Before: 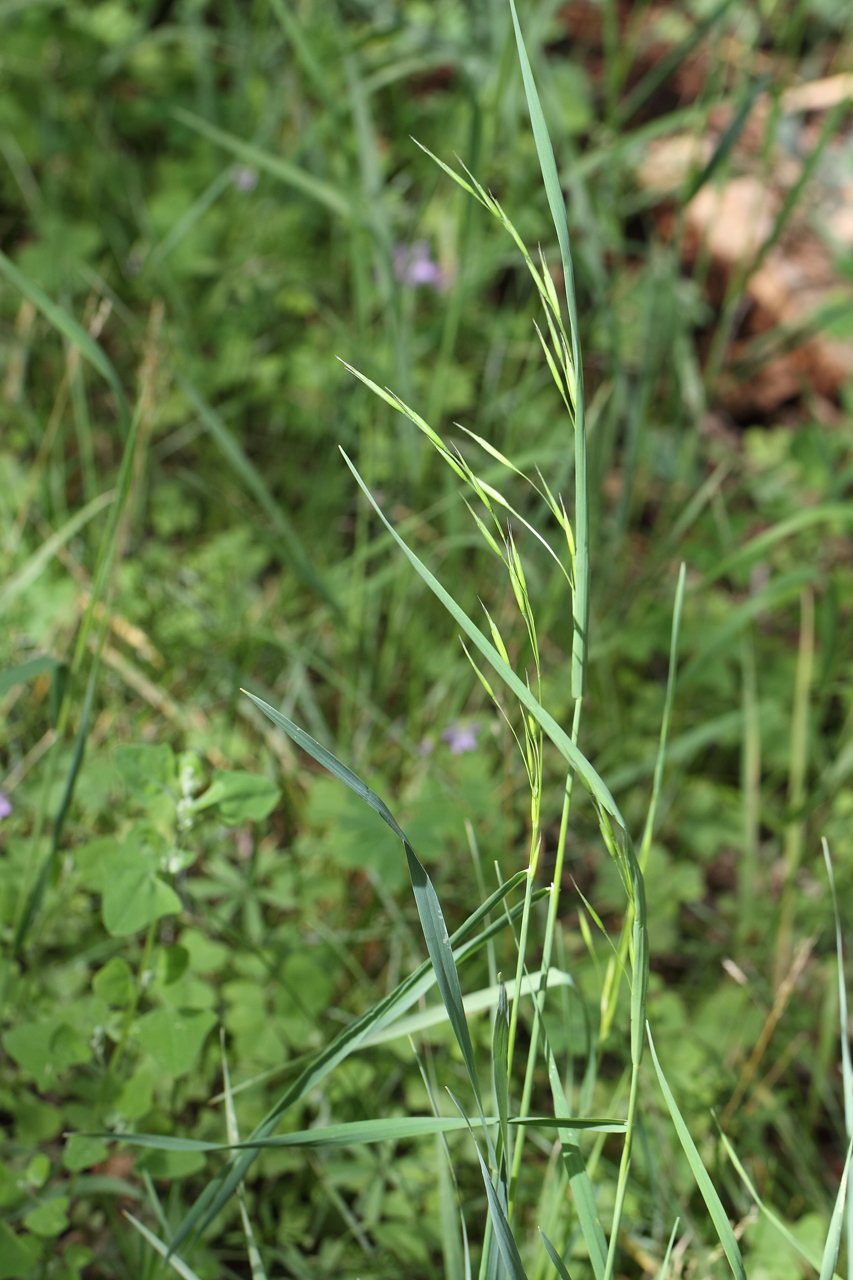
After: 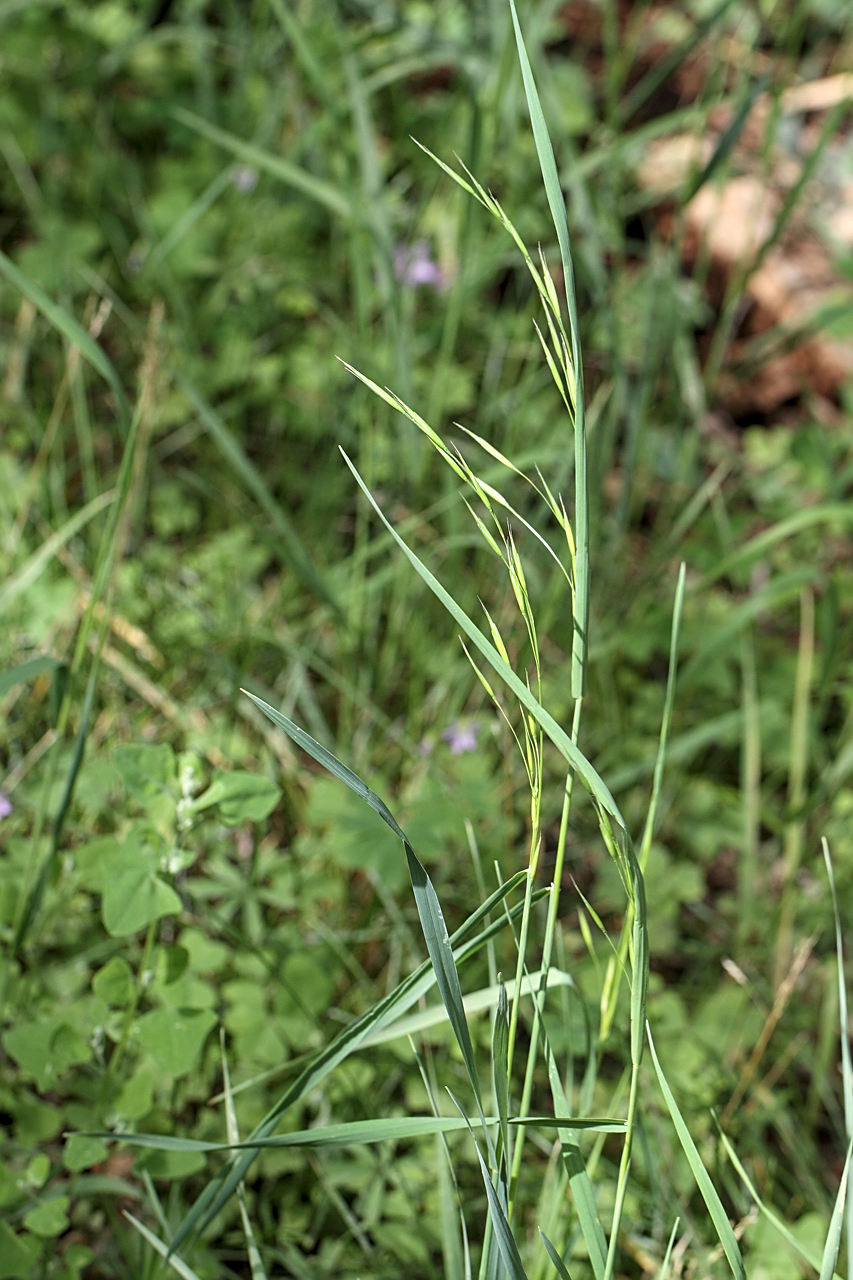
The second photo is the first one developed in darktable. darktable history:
exposure: compensate highlight preservation false
sharpen: on, module defaults
local contrast: on, module defaults
white balance: red 1.009, blue 0.985
contrast brightness saturation: saturation -0.05
